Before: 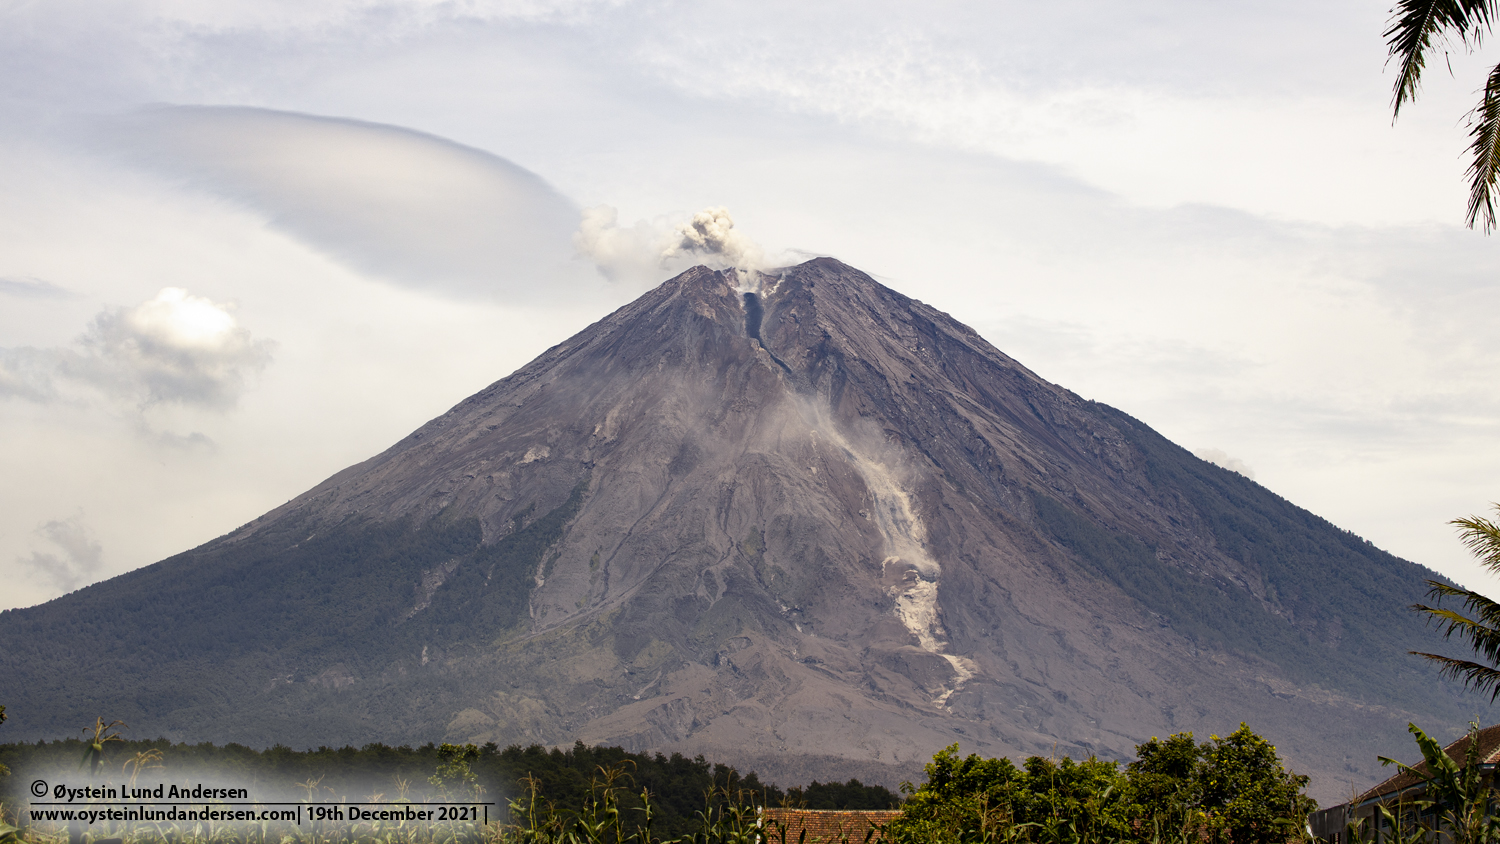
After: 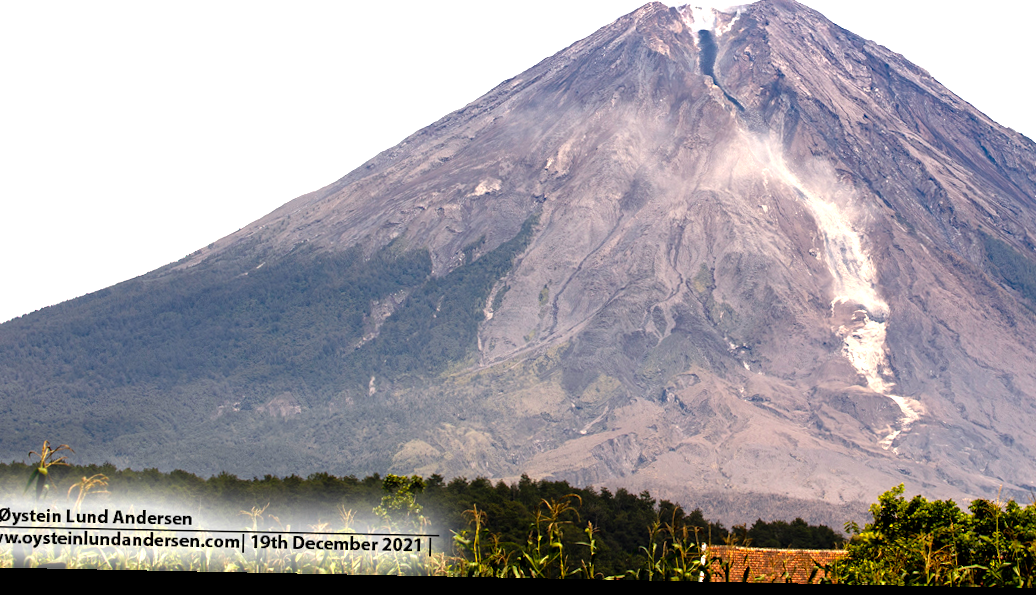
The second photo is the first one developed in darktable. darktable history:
levels: levels [0, 0.352, 0.703]
crop and rotate: angle -1.14°, left 3.774%, top 31.831%, right 27.855%
